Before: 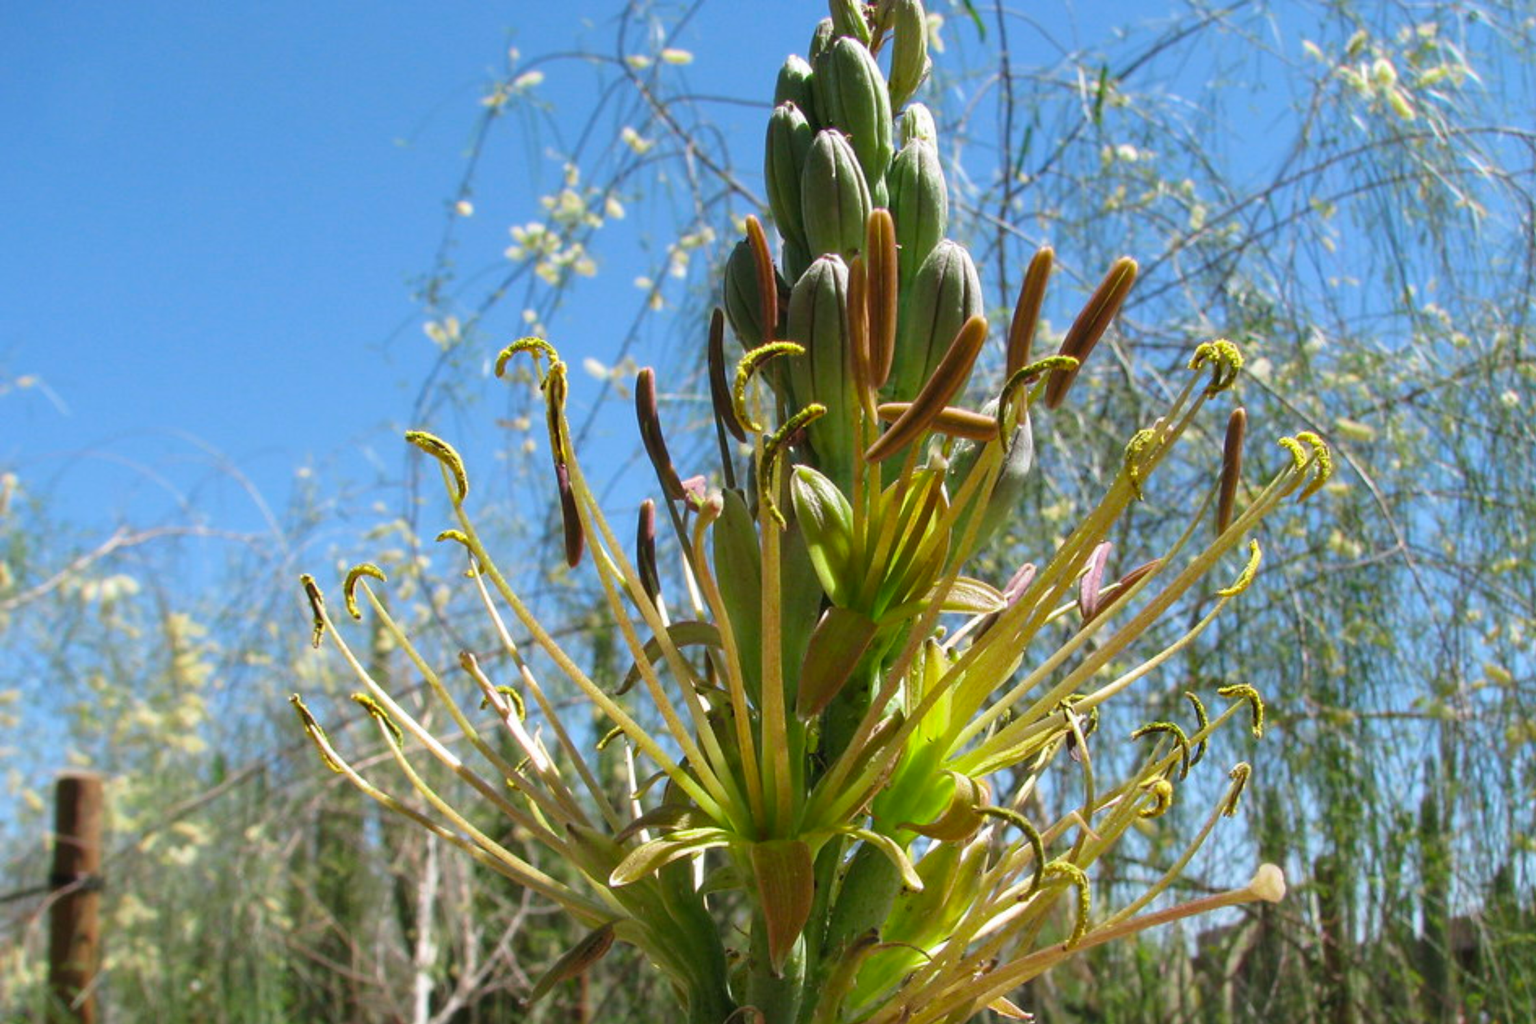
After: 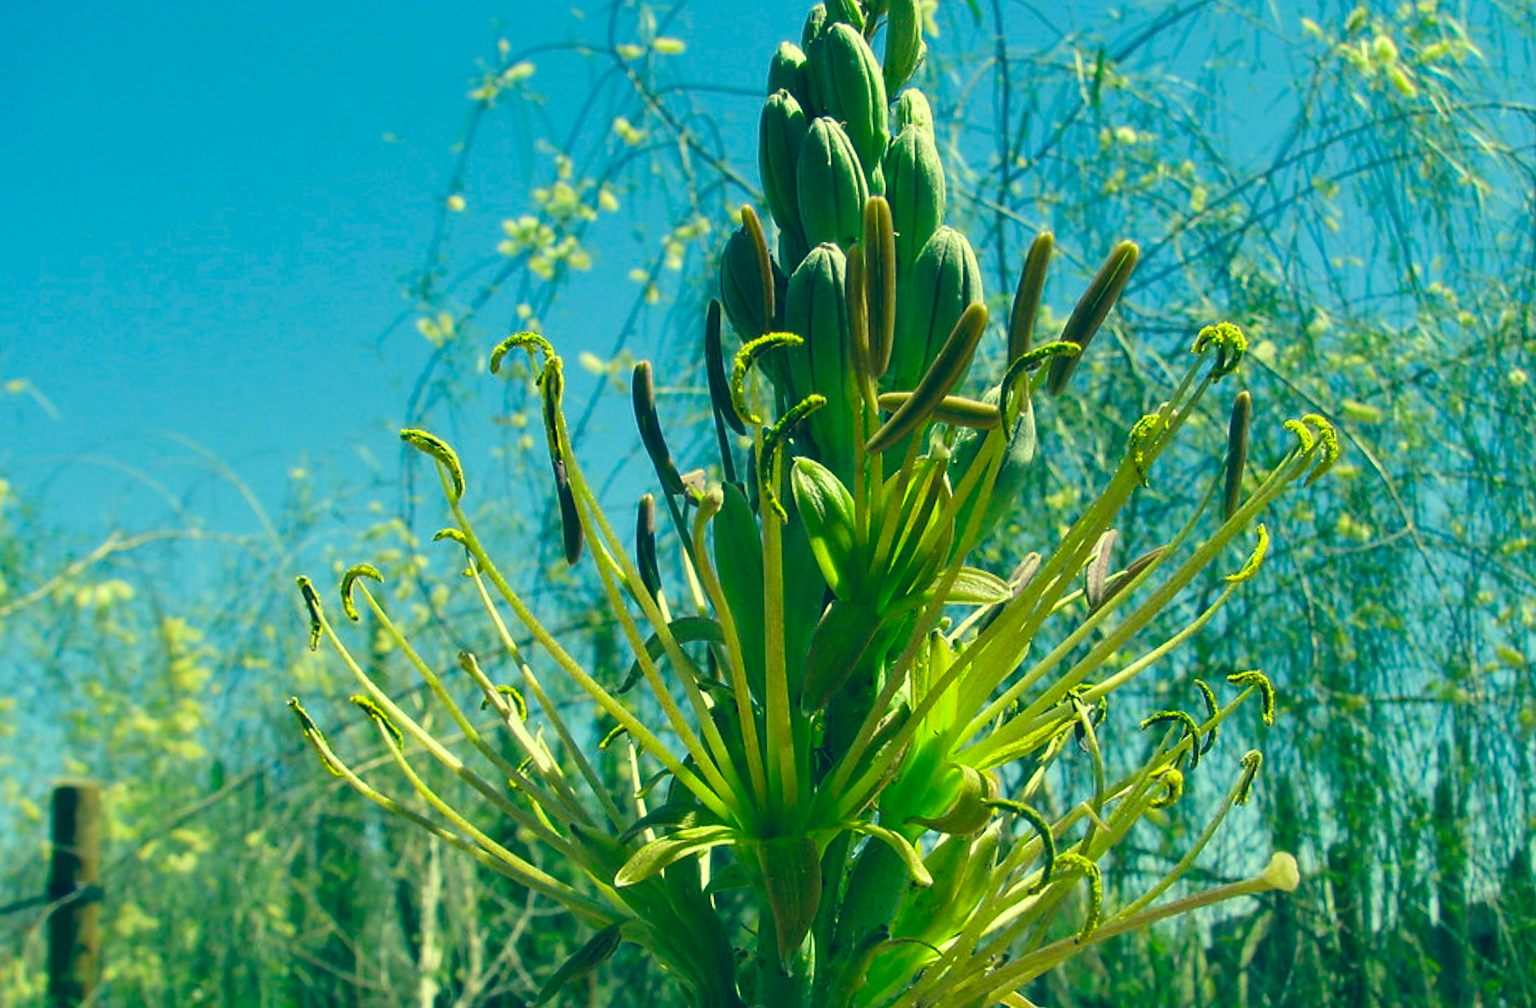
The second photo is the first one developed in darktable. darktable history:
sharpen: on, module defaults
color correction: highlights a* -15.58, highlights b* 40, shadows a* -40, shadows b* -26.18
rotate and perspective: rotation -1°, crop left 0.011, crop right 0.989, crop top 0.025, crop bottom 0.975
